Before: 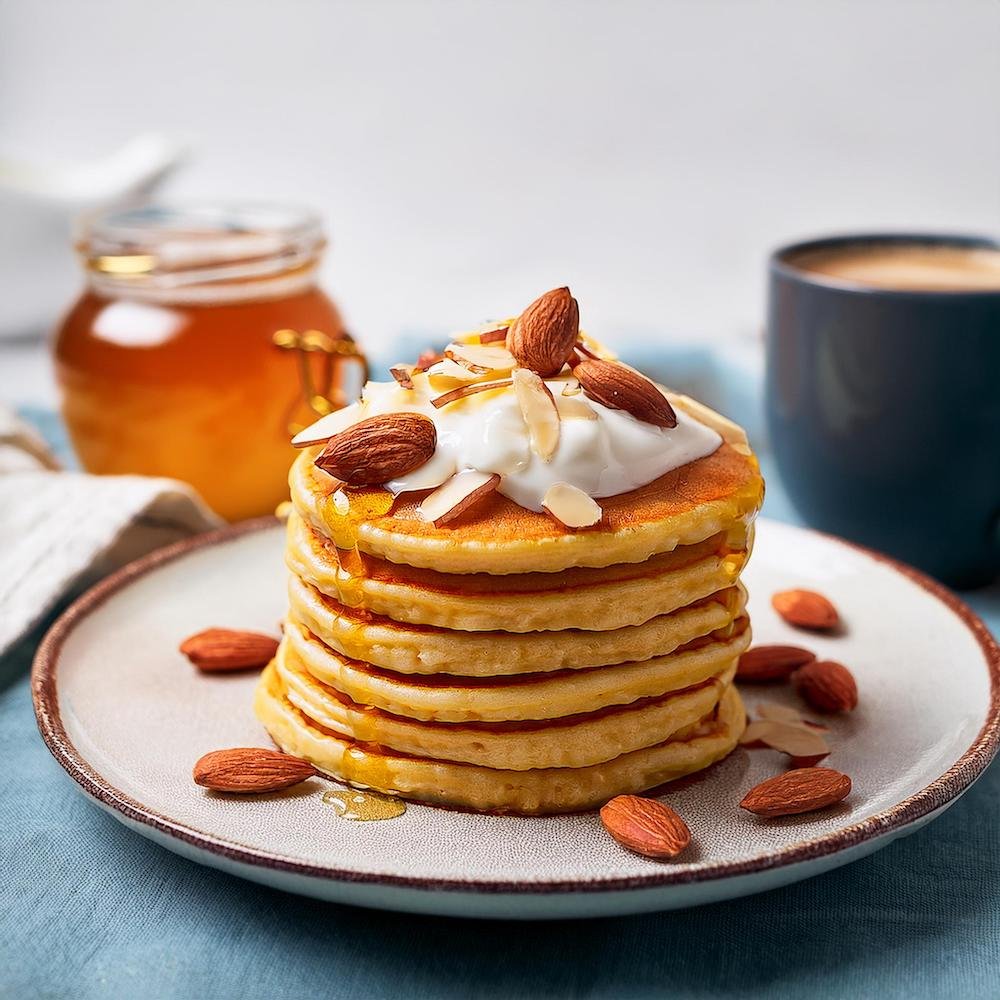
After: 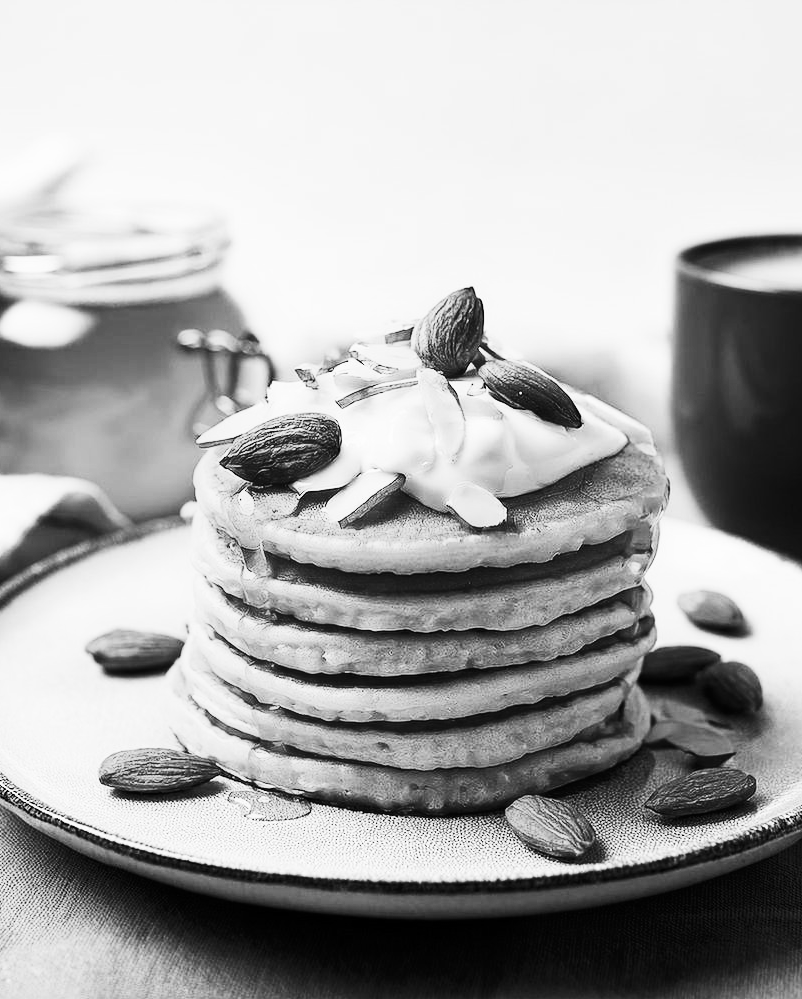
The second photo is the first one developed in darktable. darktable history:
crop and rotate: left 9.597%, right 10.195%
contrast brightness saturation: contrast 0.4, brightness 0.05, saturation 0.25
monochrome: on, module defaults
base curve: curves: ch0 [(0, 0) (0.472, 0.508) (1, 1)]
